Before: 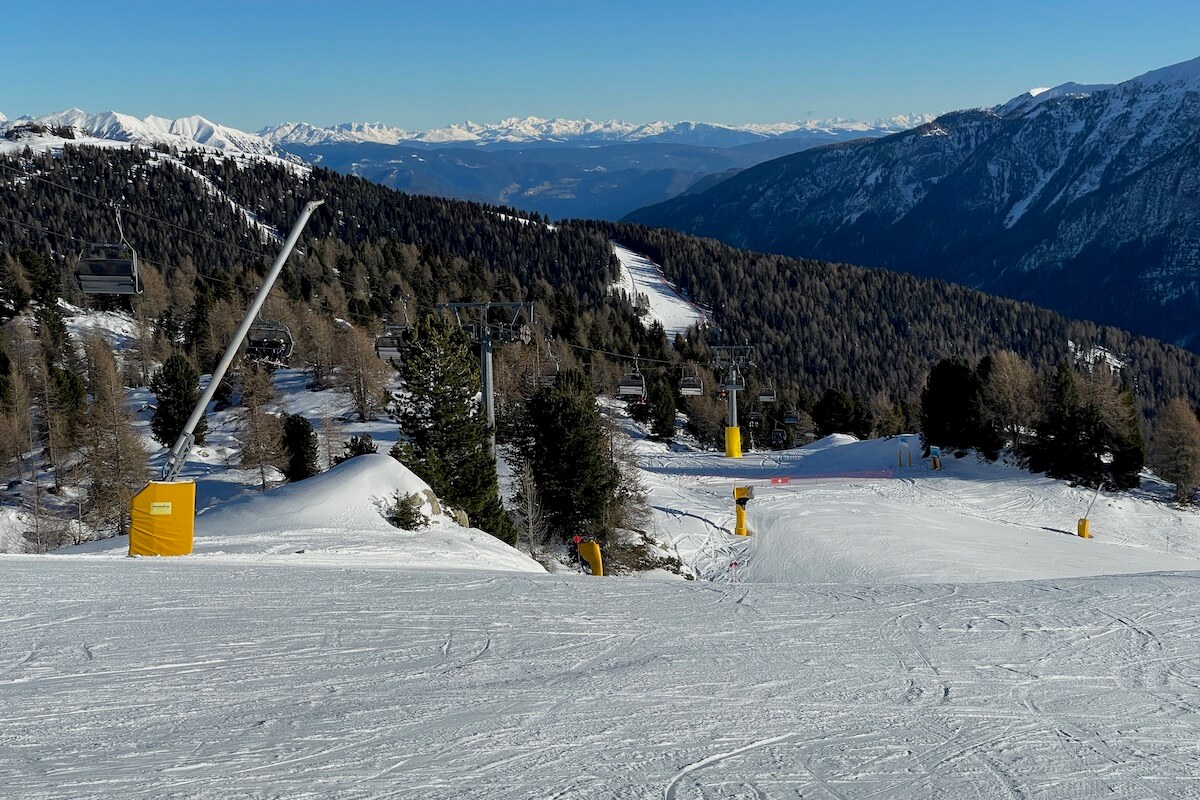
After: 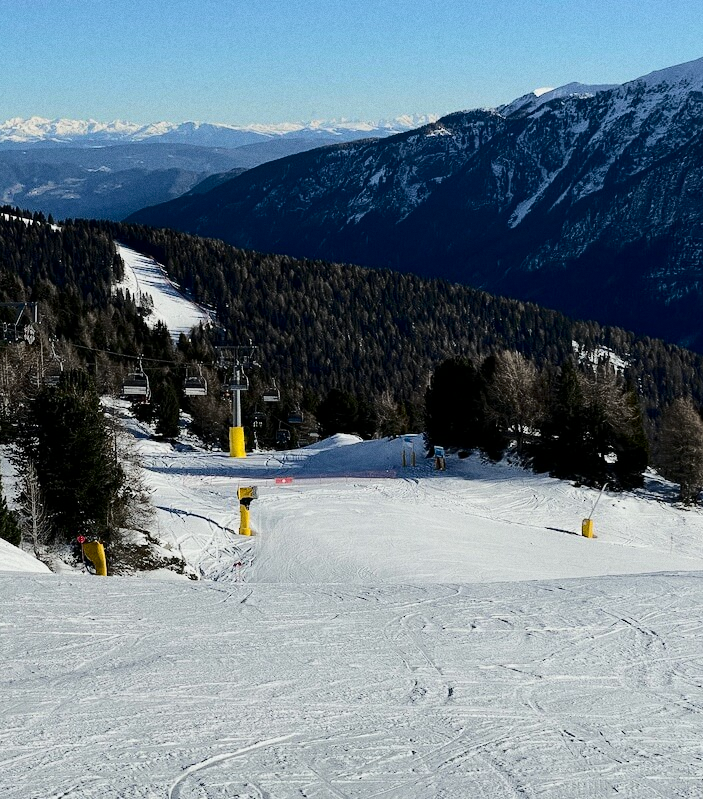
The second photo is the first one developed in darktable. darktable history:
crop: left 41.402%
grain: coarseness 0.09 ISO
tone curve: curves: ch0 [(0, 0) (0.094, 0.039) (0.243, 0.155) (0.411, 0.482) (0.479, 0.583) (0.654, 0.742) (0.793, 0.851) (0.994, 0.974)]; ch1 [(0, 0) (0.161, 0.092) (0.35, 0.33) (0.392, 0.392) (0.456, 0.456) (0.505, 0.502) (0.537, 0.518) (0.553, 0.53) (0.573, 0.569) (0.718, 0.718) (1, 1)]; ch2 [(0, 0) (0.346, 0.362) (0.411, 0.412) (0.502, 0.502) (0.531, 0.521) (0.576, 0.553) (0.615, 0.621) (1, 1)], color space Lab, independent channels, preserve colors none
